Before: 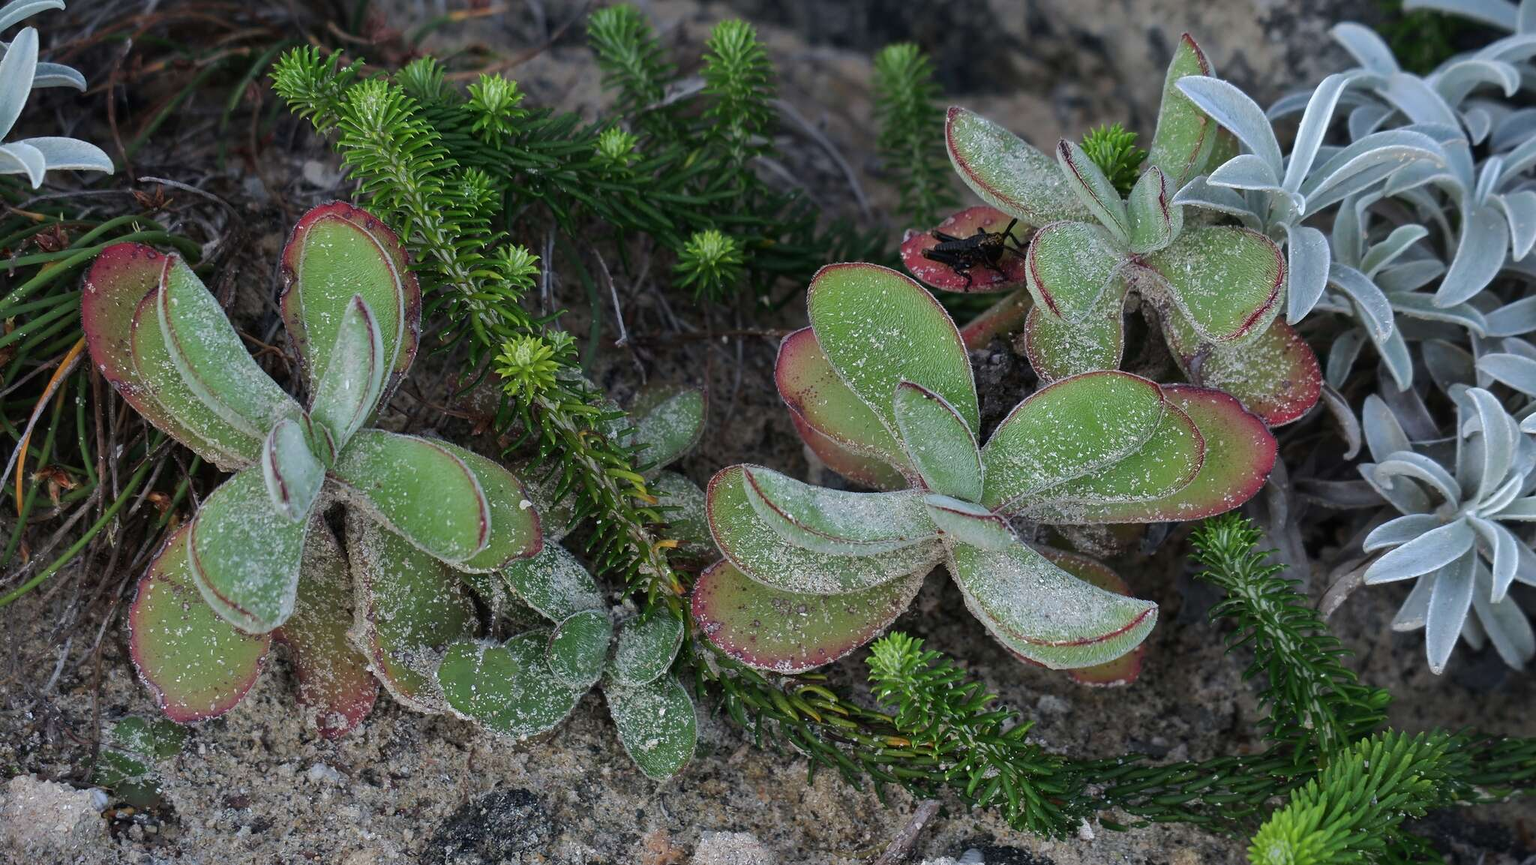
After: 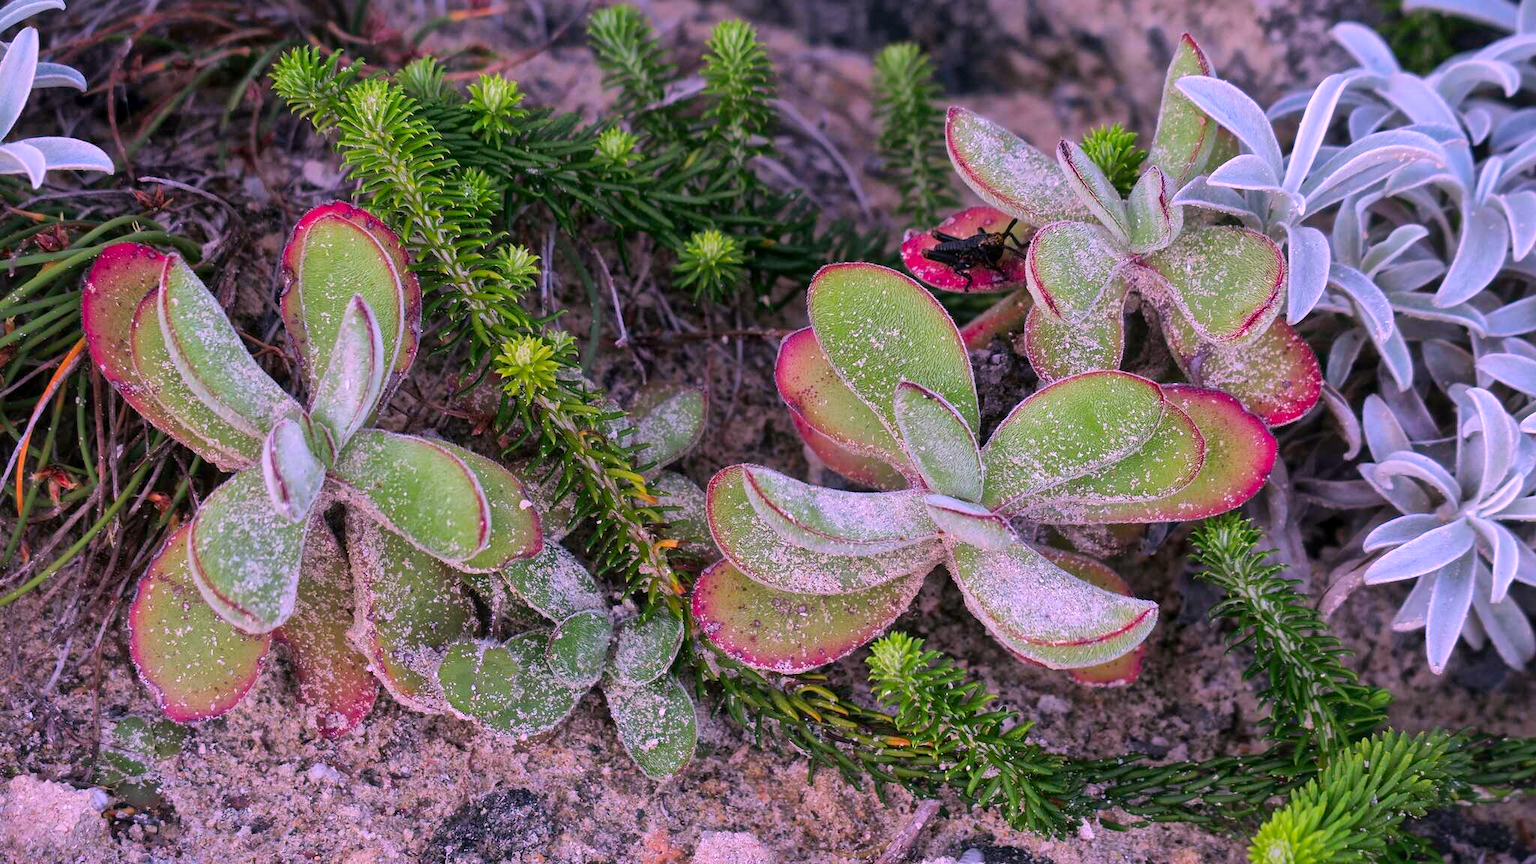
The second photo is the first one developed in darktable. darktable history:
color correction: highlights a* 19.5, highlights b* -11.53, saturation 1.69
global tonemap: drago (1, 100), detail 1
